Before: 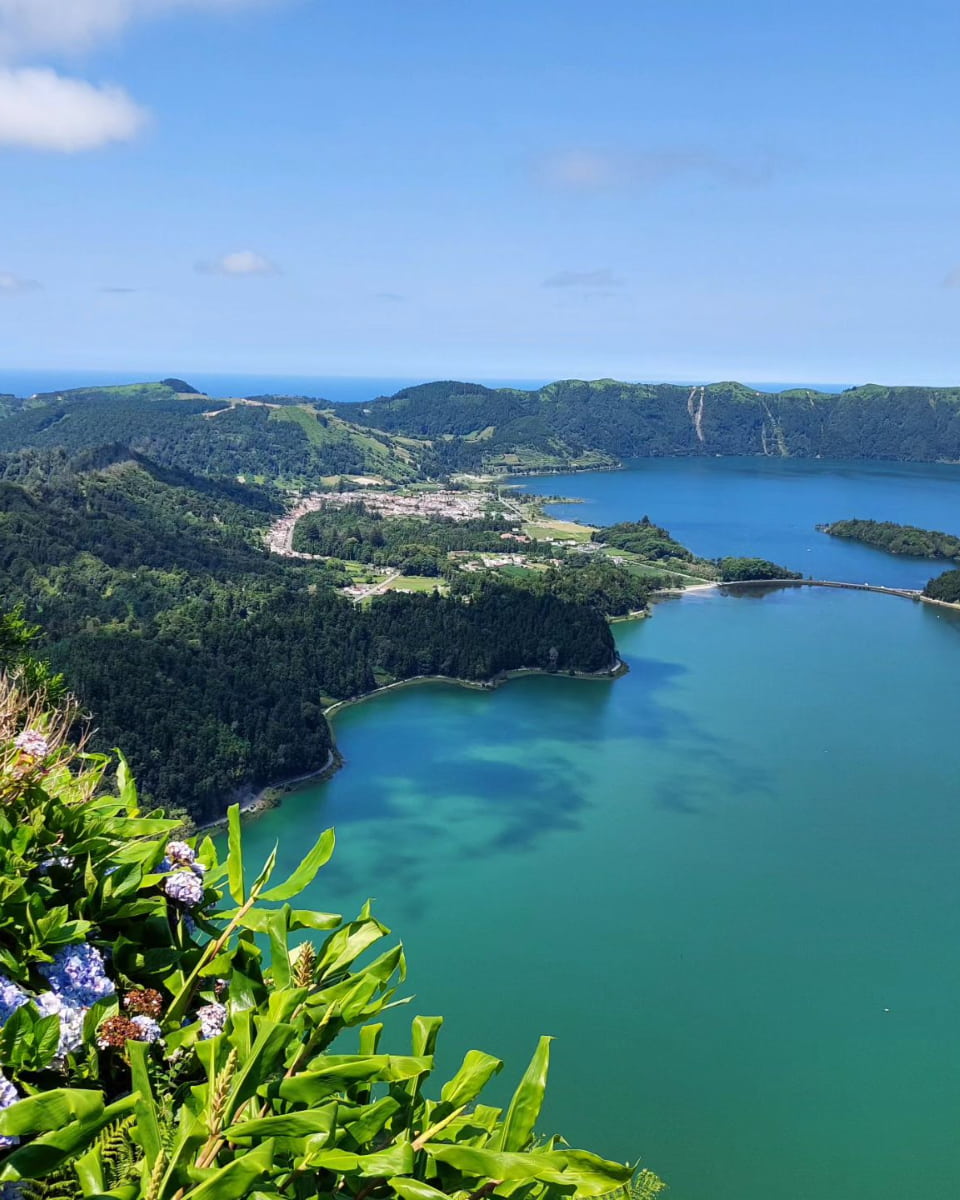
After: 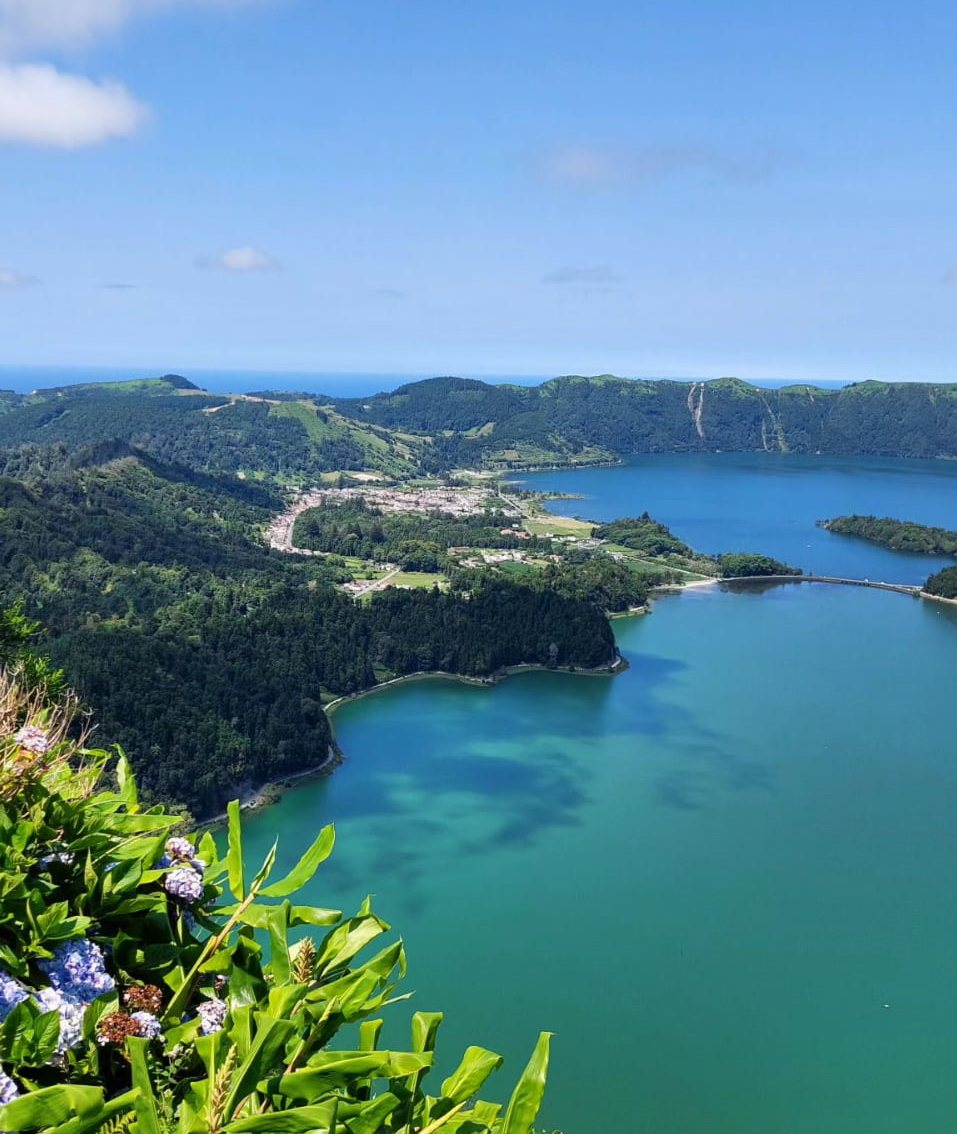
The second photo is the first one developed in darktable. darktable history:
crop: top 0.363%, right 0.26%, bottom 5.092%
